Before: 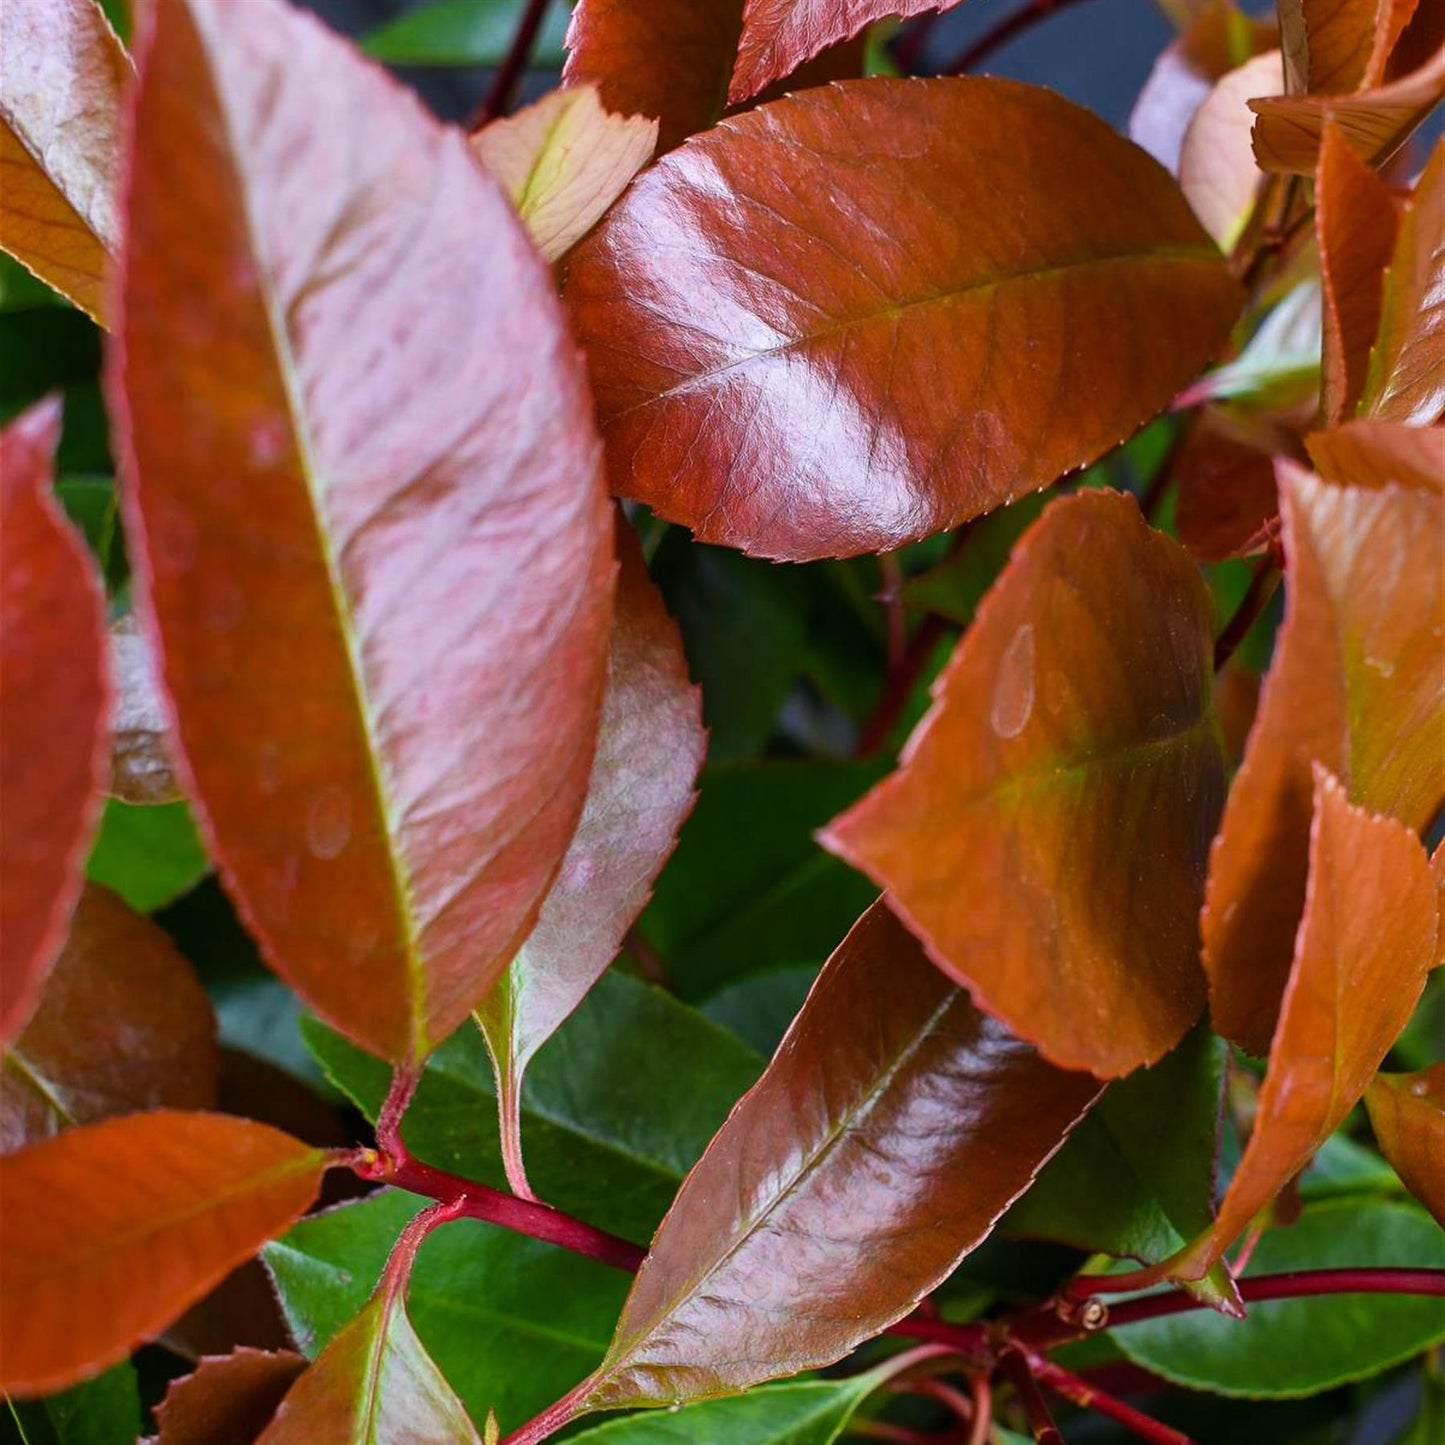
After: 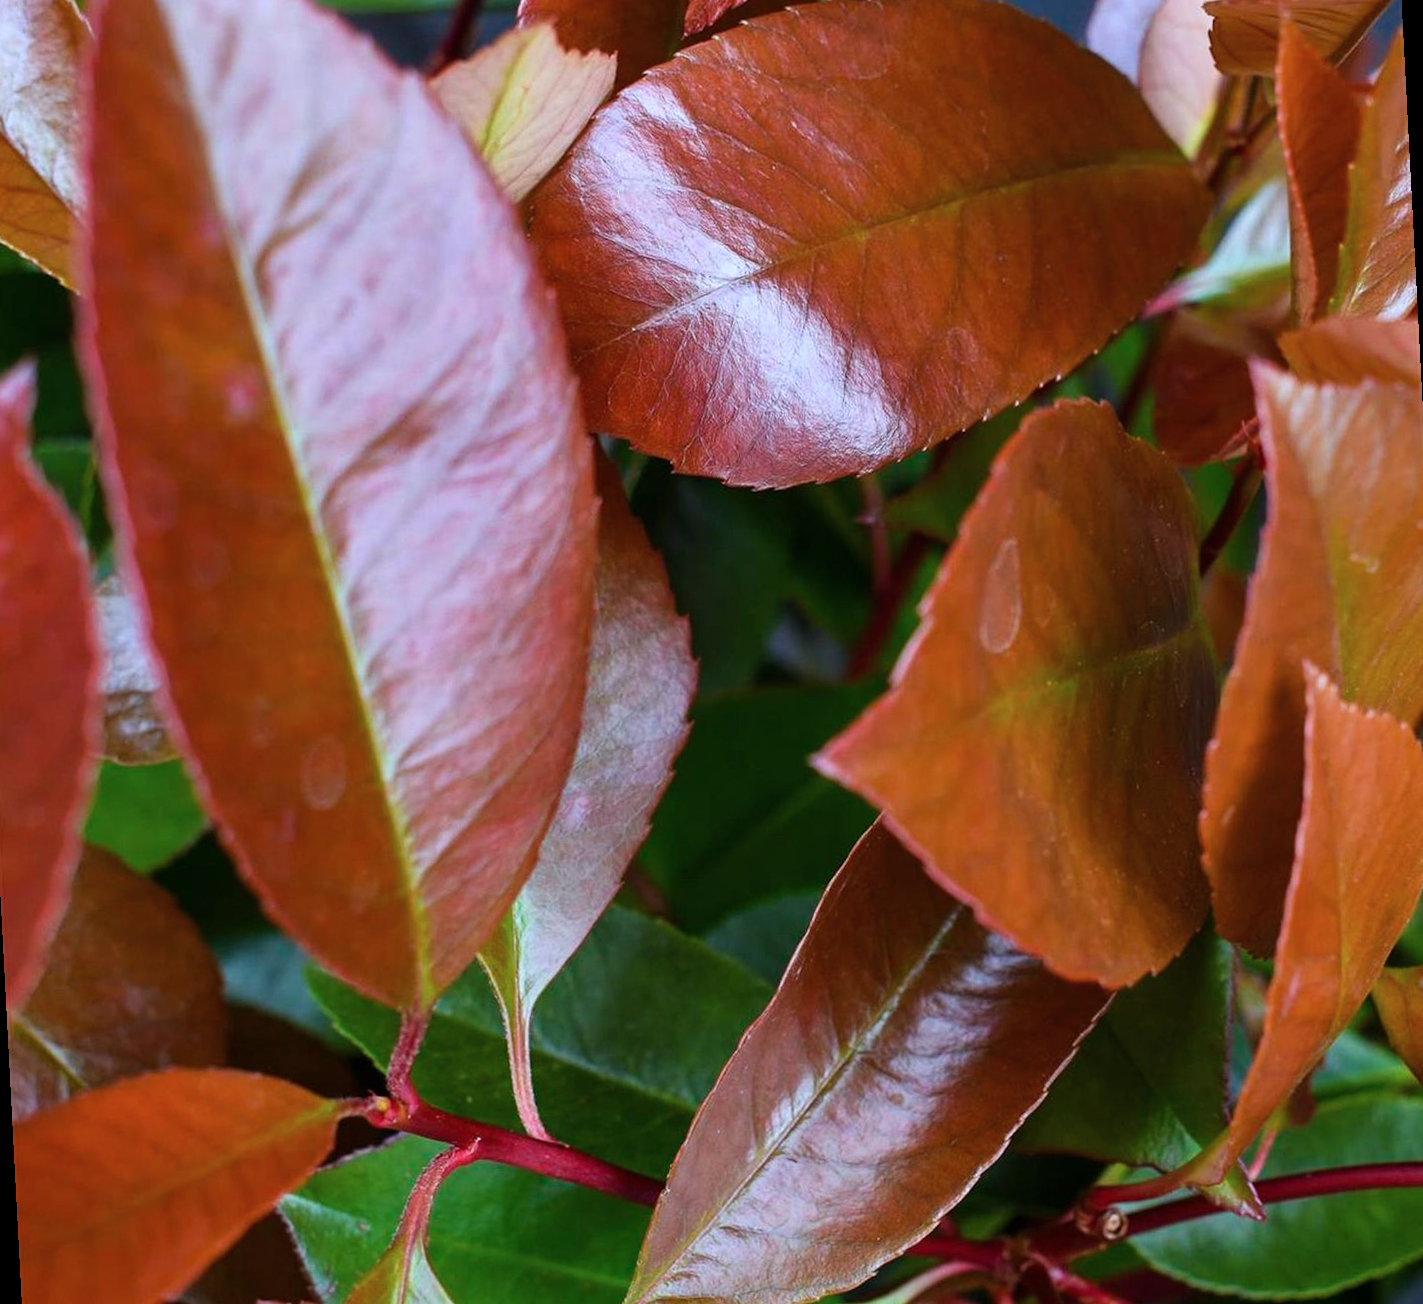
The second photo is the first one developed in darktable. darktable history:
color correction: highlights a* -4.18, highlights b* -10.81
rotate and perspective: rotation -3°, crop left 0.031, crop right 0.968, crop top 0.07, crop bottom 0.93
